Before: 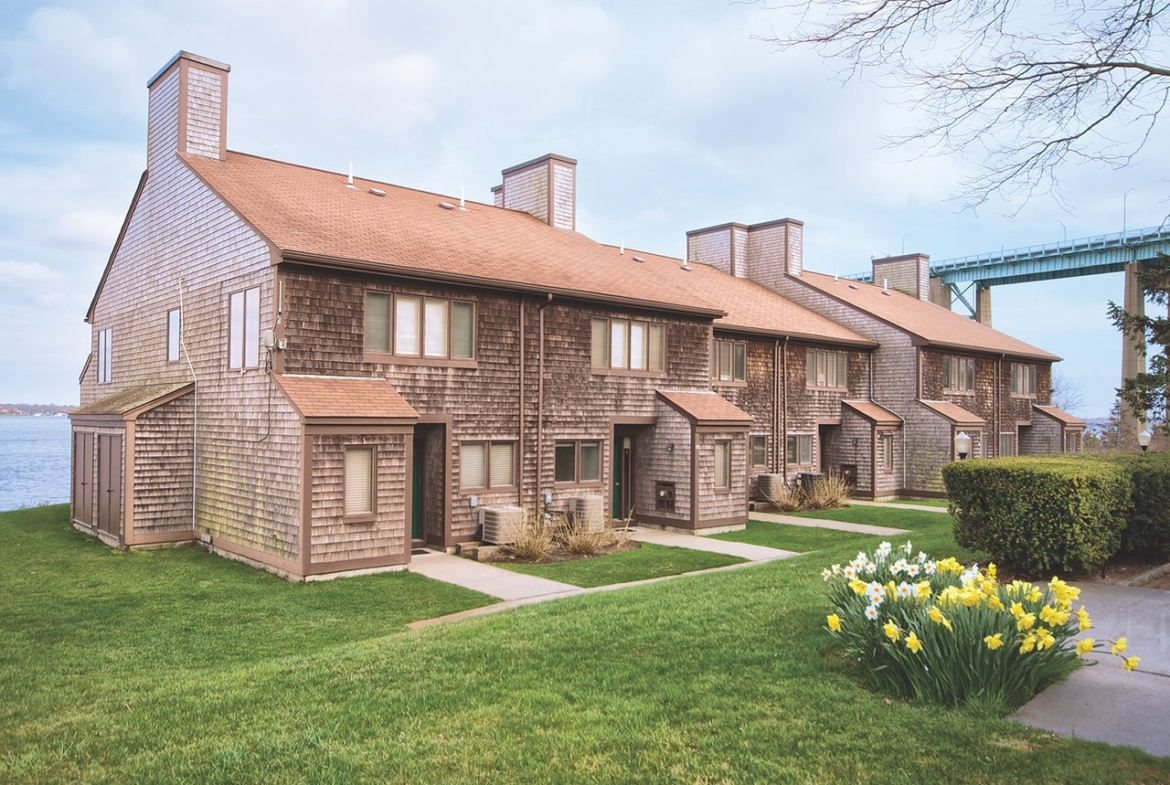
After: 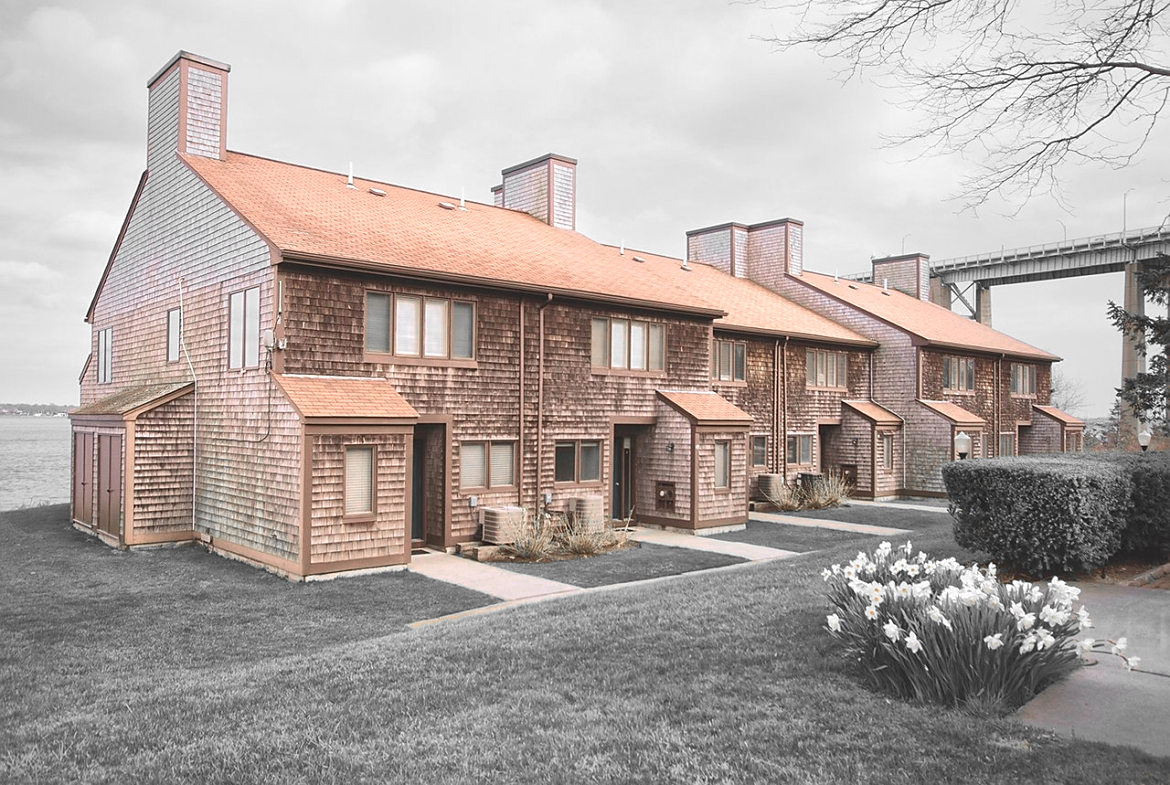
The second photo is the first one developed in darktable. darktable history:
sharpen: radius 1.458, amount 0.398, threshold 1.271
color zones: curves: ch0 [(0, 0.65) (0.096, 0.644) (0.221, 0.539) (0.429, 0.5) (0.571, 0.5) (0.714, 0.5) (0.857, 0.5) (1, 0.65)]; ch1 [(0, 0.5) (0.143, 0.5) (0.257, -0.002) (0.429, 0.04) (0.571, -0.001) (0.714, -0.015) (0.857, 0.024) (1, 0.5)]
